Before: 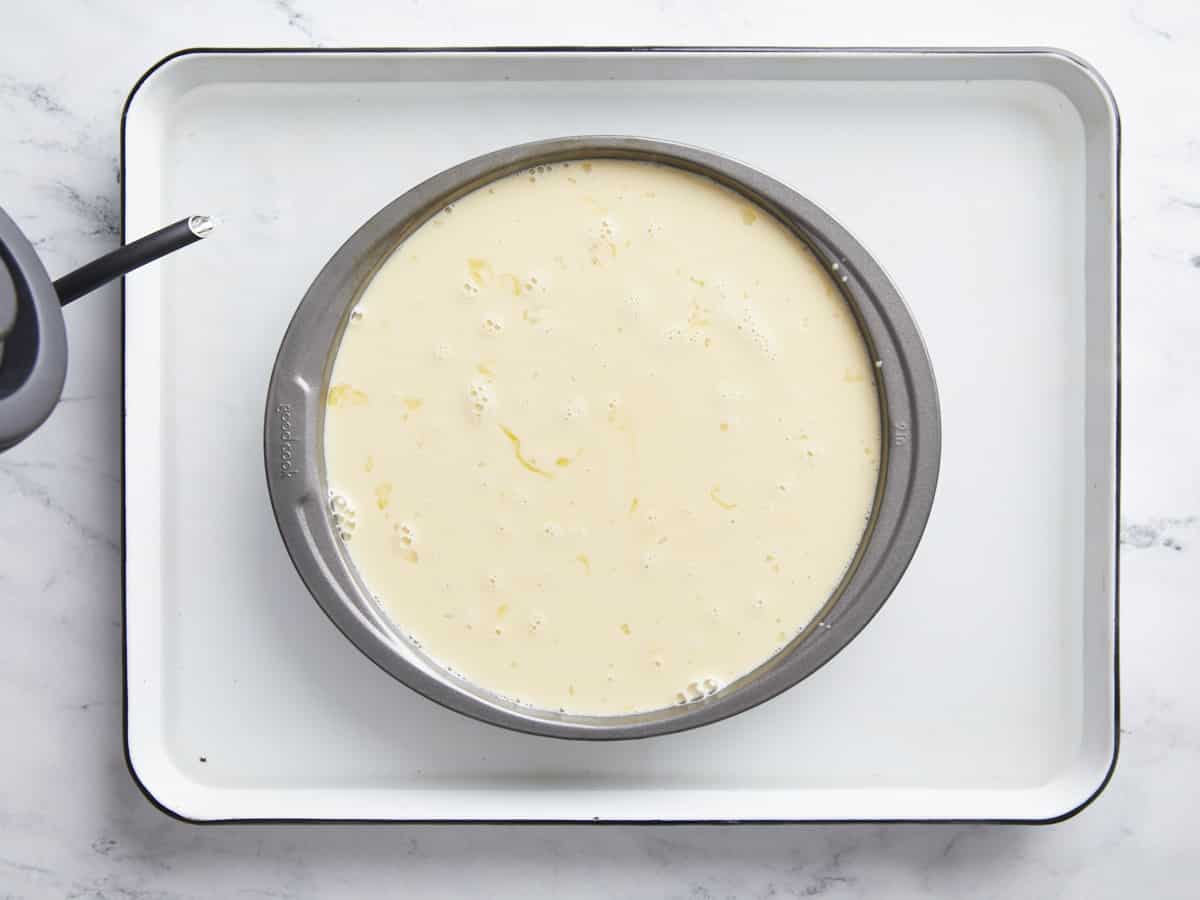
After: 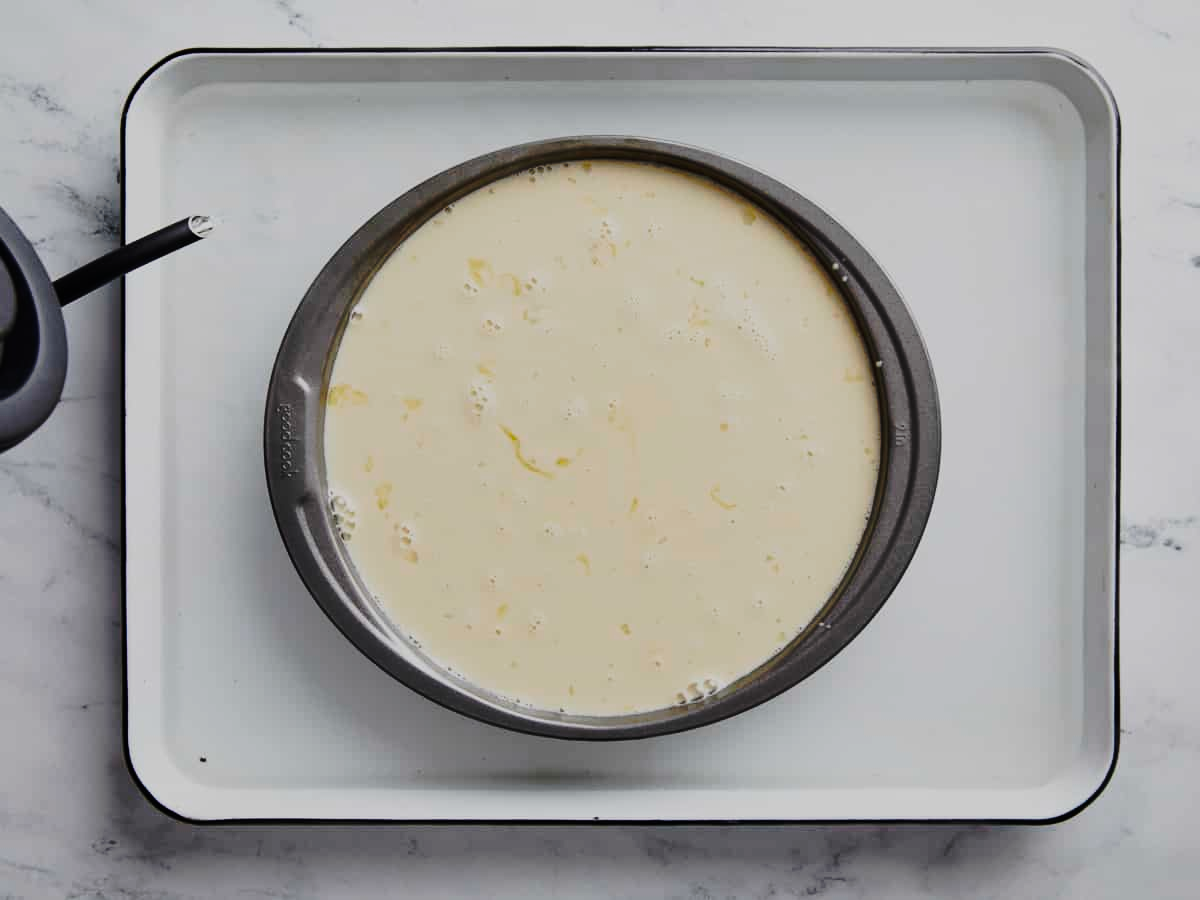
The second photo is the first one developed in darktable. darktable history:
tone equalizer: -8 EV -0.769 EV, -7 EV -0.728 EV, -6 EV -0.564 EV, -5 EV -0.412 EV, -3 EV 0.392 EV, -2 EV 0.6 EV, -1 EV 0.689 EV, +0 EV 0.729 EV, edges refinement/feathering 500, mask exposure compensation -1.57 EV, preserve details no
tone curve: curves: ch0 [(0, 0) (0.081, 0.044) (0.185, 0.13) (0.283, 0.238) (0.416, 0.449) (0.495, 0.524) (0.686, 0.743) (0.826, 0.865) (0.978, 0.988)]; ch1 [(0, 0) (0.147, 0.166) (0.321, 0.362) (0.371, 0.402) (0.423, 0.442) (0.479, 0.472) (0.505, 0.497) (0.521, 0.506) (0.551, 0.537) (0.586, 0.574) (0.625, 0.618) (0.68, 0.681) (1, 1)]; ch2 [(0, 0) (0.346, 0.362) (0.404, 0.427) (0.502, 0.495) (0.531, 0.513) (0.547, 0.533) (0.582, 0.596) (0.629, 0.631) (0.717, 0.678) (1, 1)], preserve colors none
exposure: exposure -1.426 EV, compensate exposure bias true, compensate highlight preservation false
